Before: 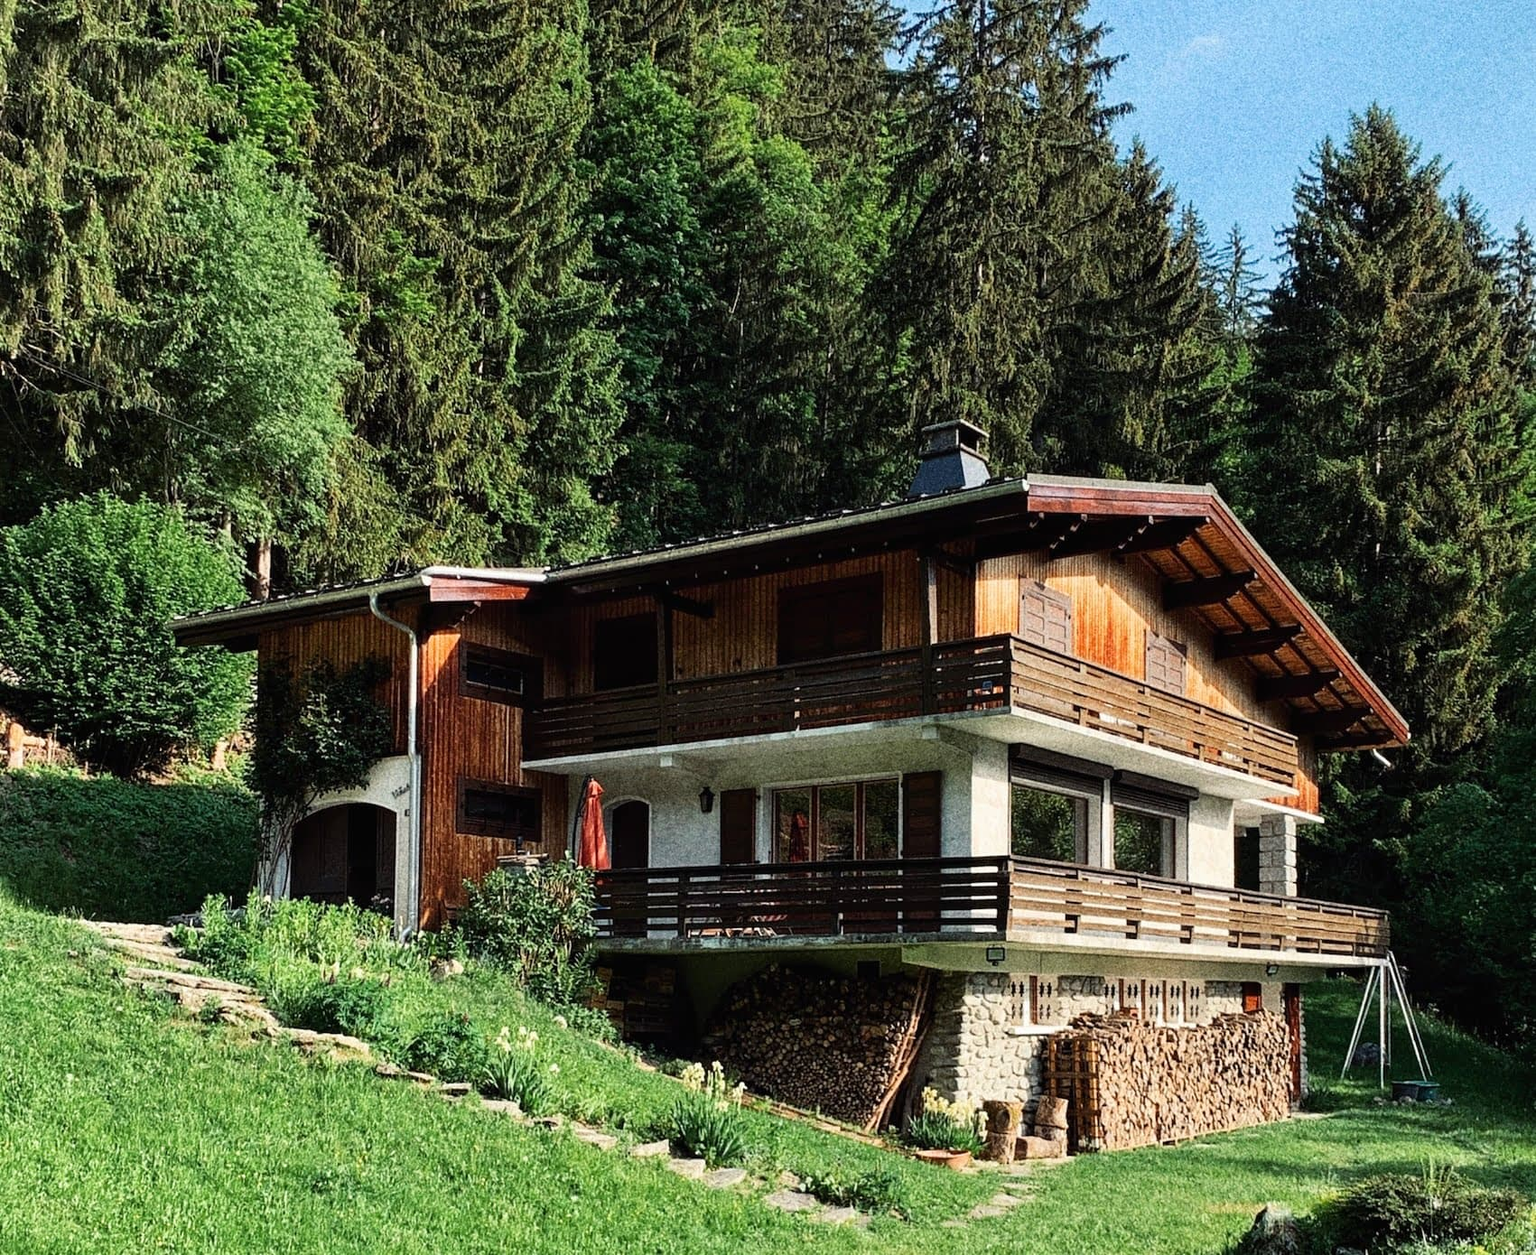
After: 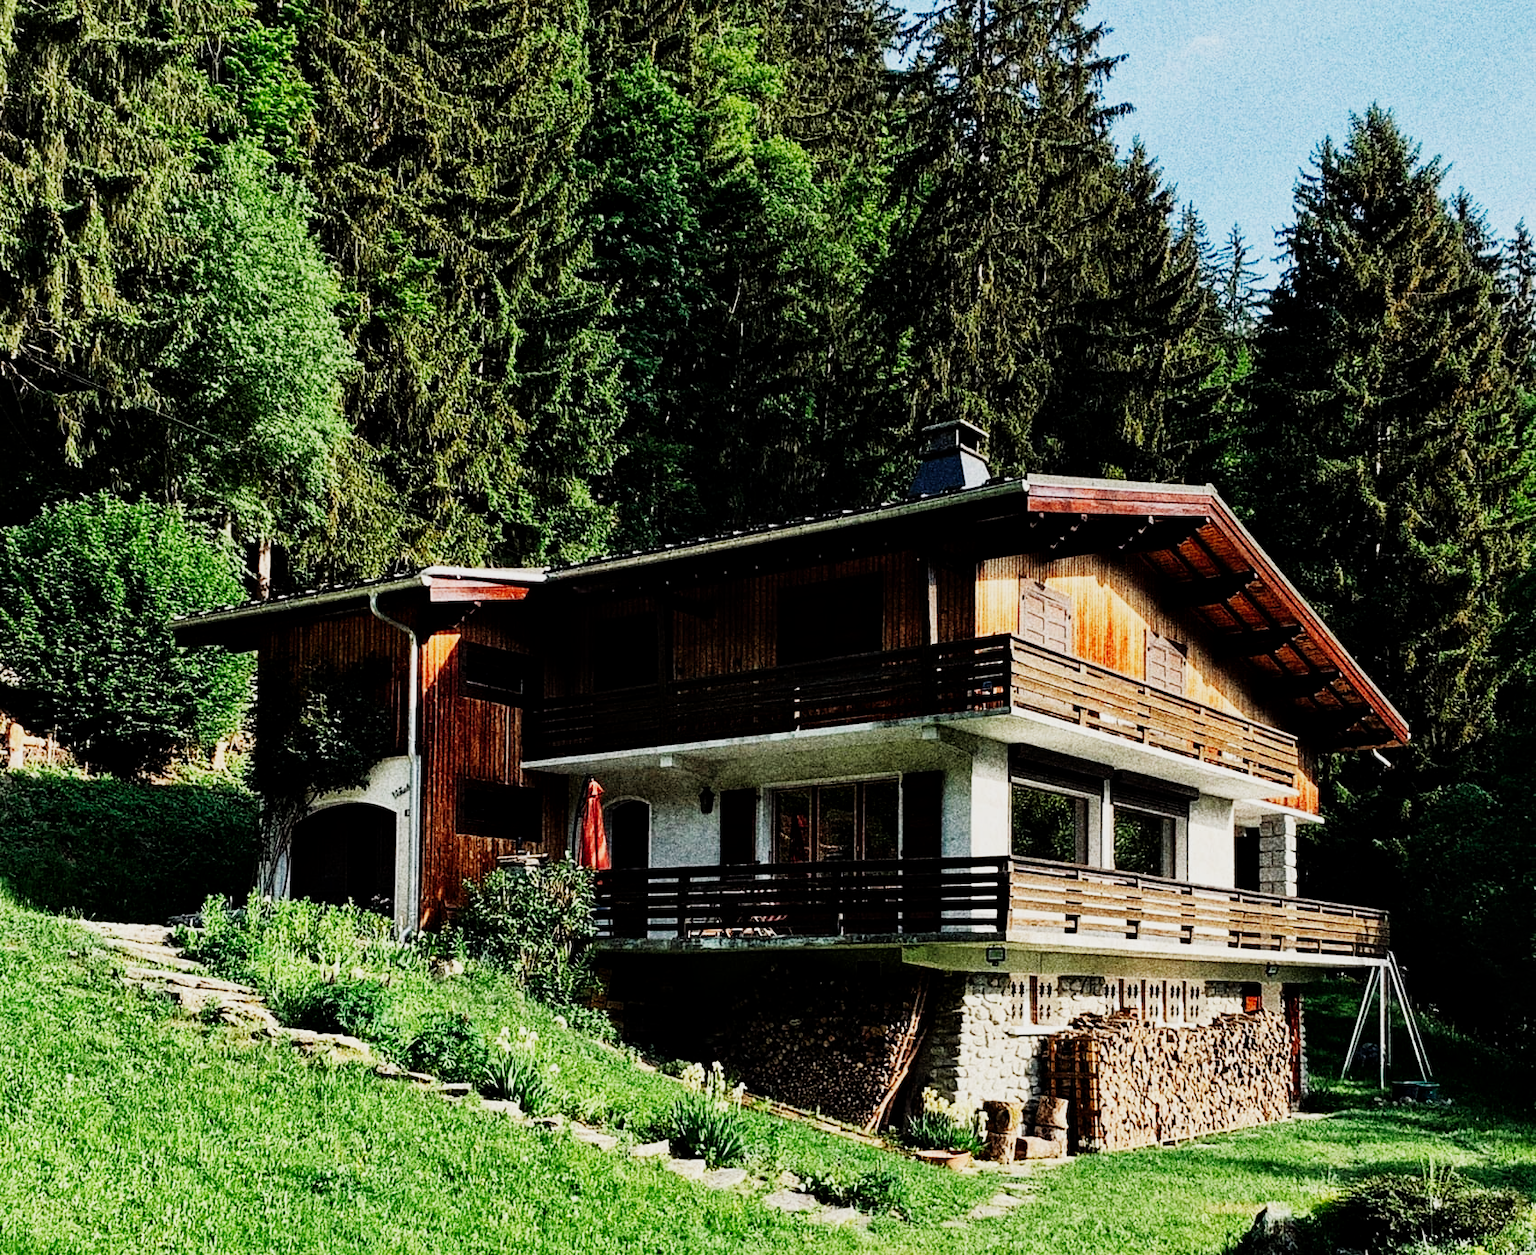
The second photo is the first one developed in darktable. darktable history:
sigmoid: contrast 2, skew -0.2, preserve hue 0%, red attenuation 0.1, red rotation 0.035, green attenuation 0.1, green rotation -0.017, blue attenuation 0.15, blue rotation -0.052, base primaries Rec2020
local contrast: mode bilateral grid, contrast 20, coarseness 50, detail 120%, midtone range 0.2
exposure: compensate highlight preservation false
